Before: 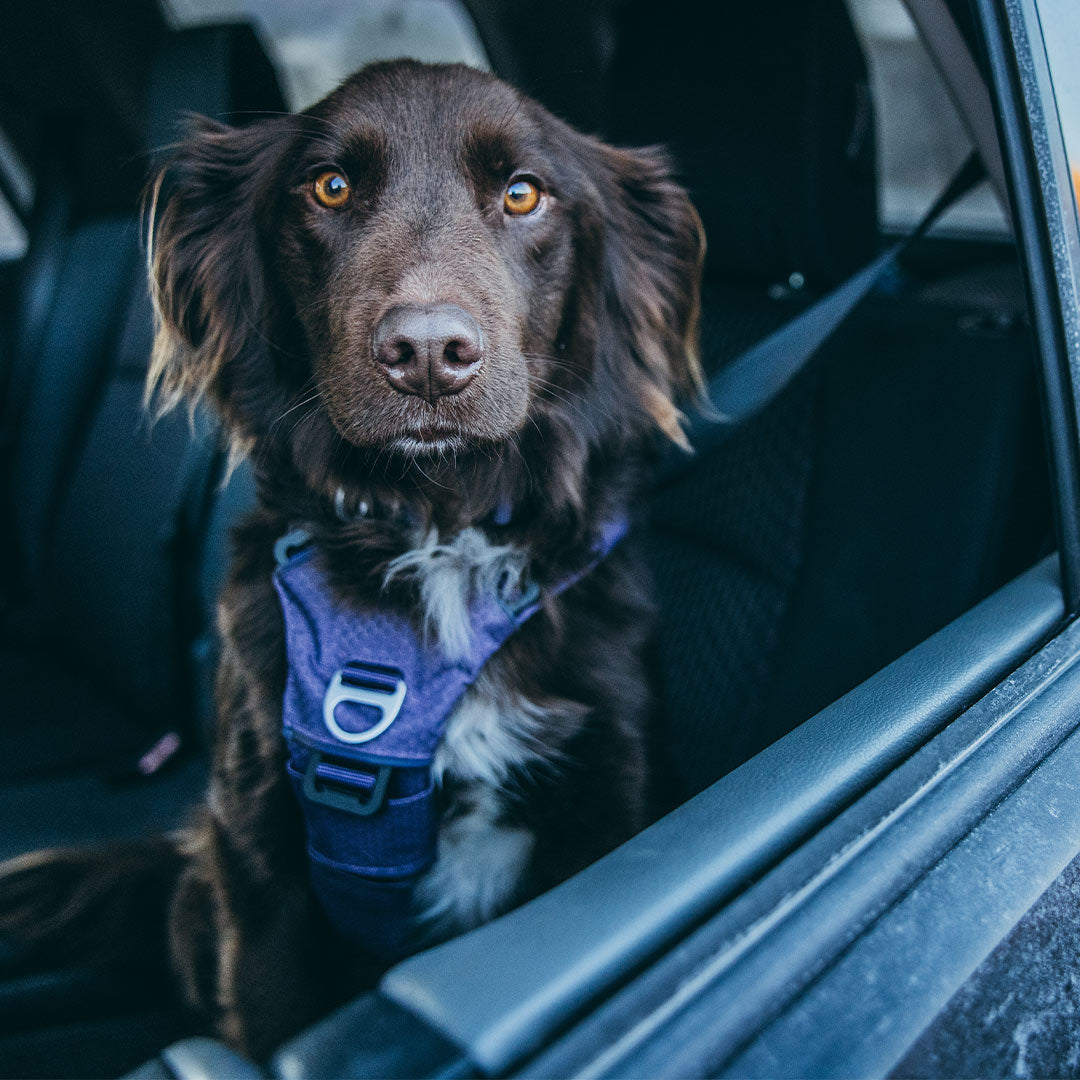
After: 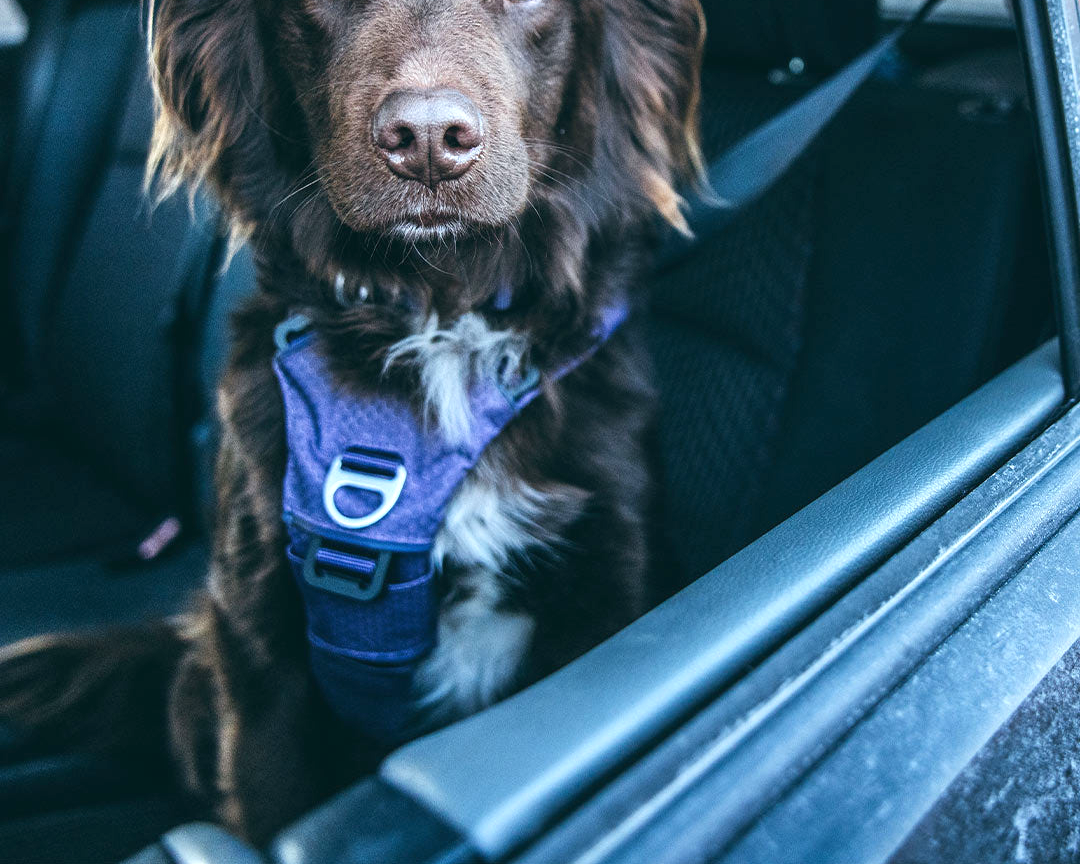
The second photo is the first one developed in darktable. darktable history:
crop and rotate: top 19.998%
exposure: black level correction 0, exposure 0.7 EV, compensate exposure bias true, compensate highlight preservation false
